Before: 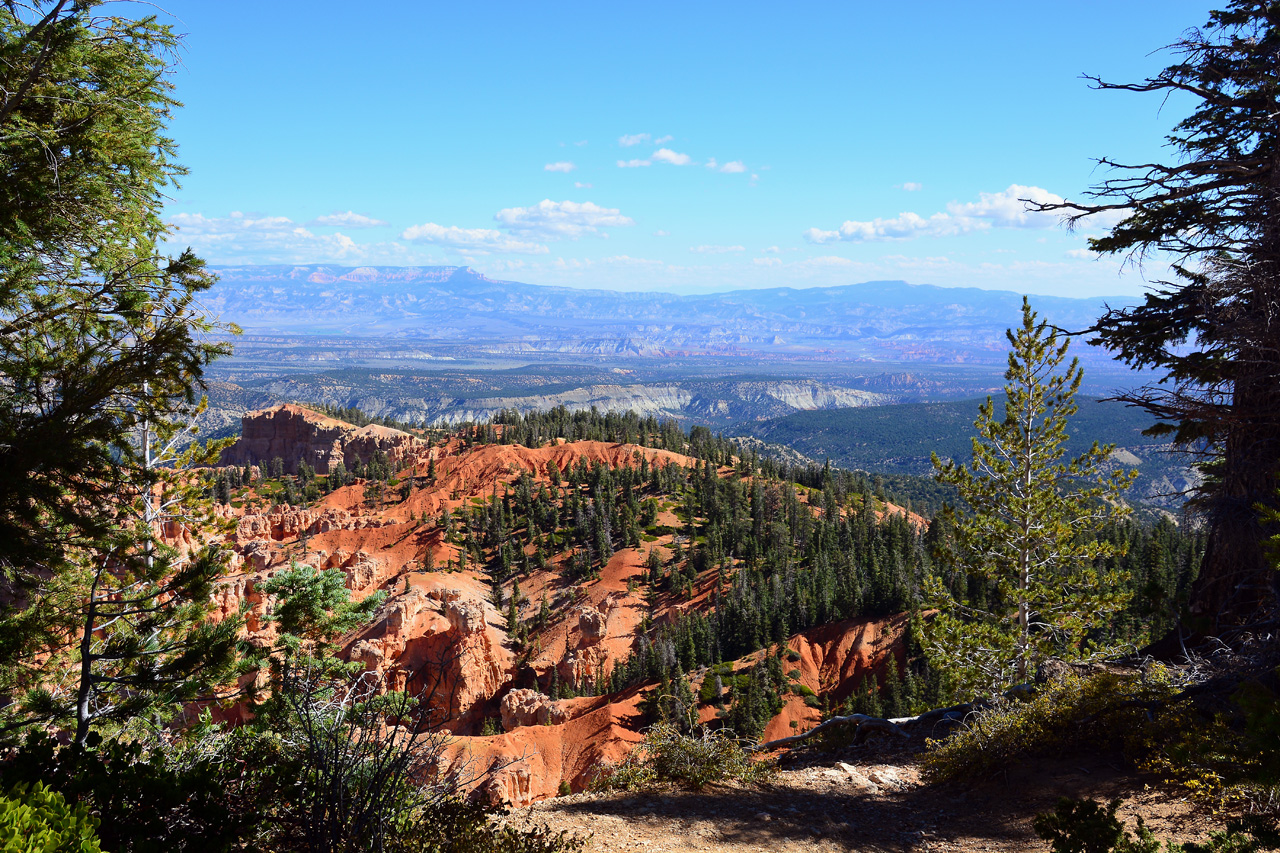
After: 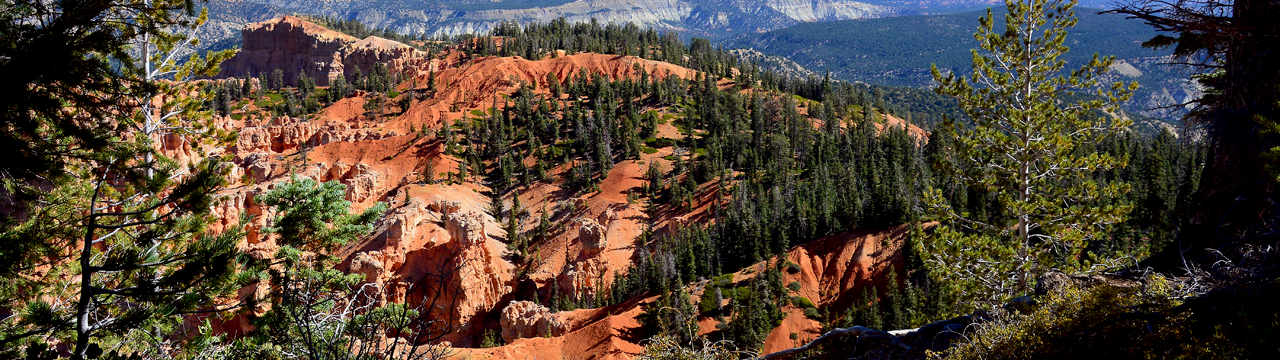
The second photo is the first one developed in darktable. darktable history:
exposure: black level correction 0.005, exposure 0.015 EV, compensate exposure bias true, compensate highlight preservation false
crop: top 45.595%, bottom 12.167%
